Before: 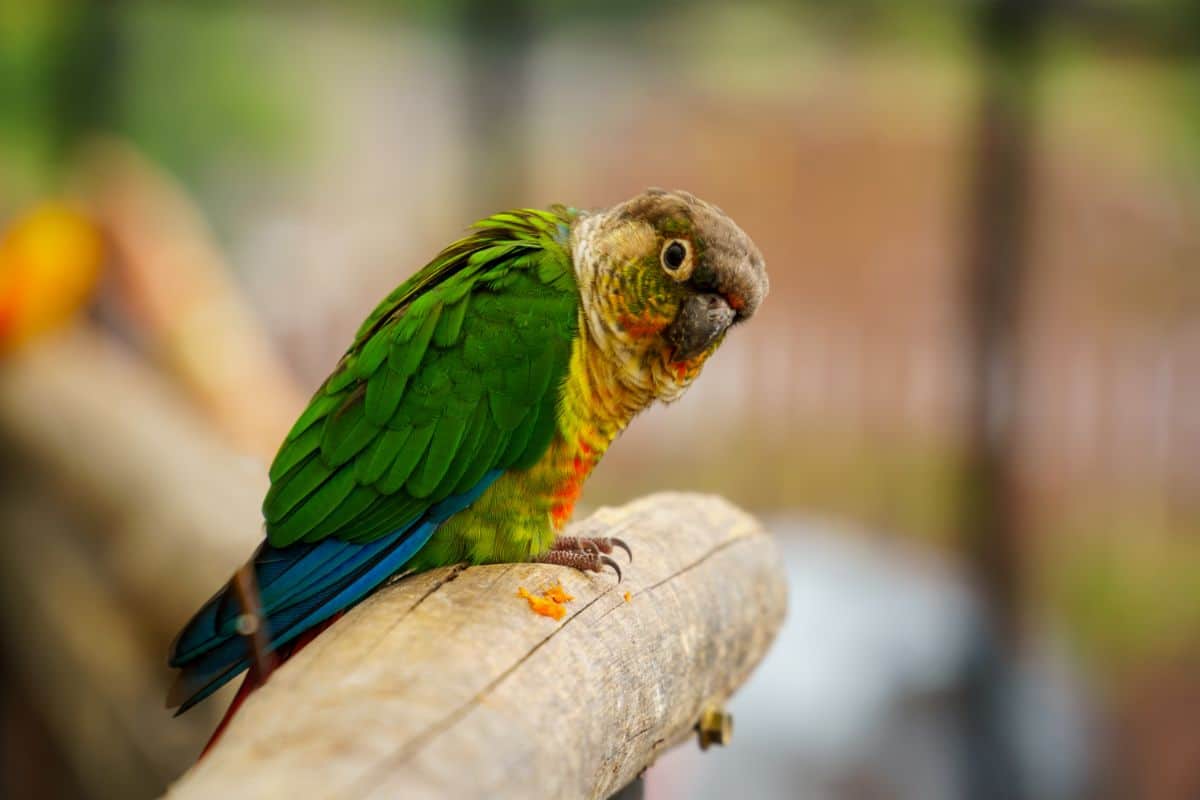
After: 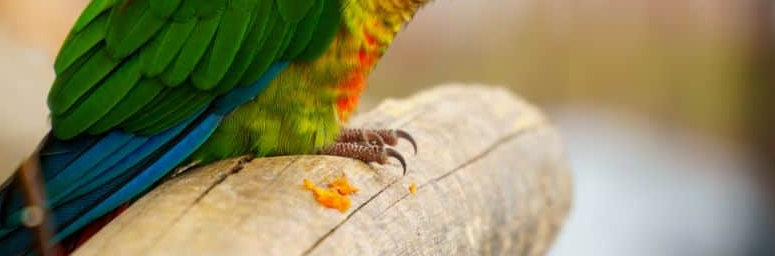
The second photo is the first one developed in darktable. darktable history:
crop: left 17.994%, top 51.093%, right 17.354%, bottom 16.878%
